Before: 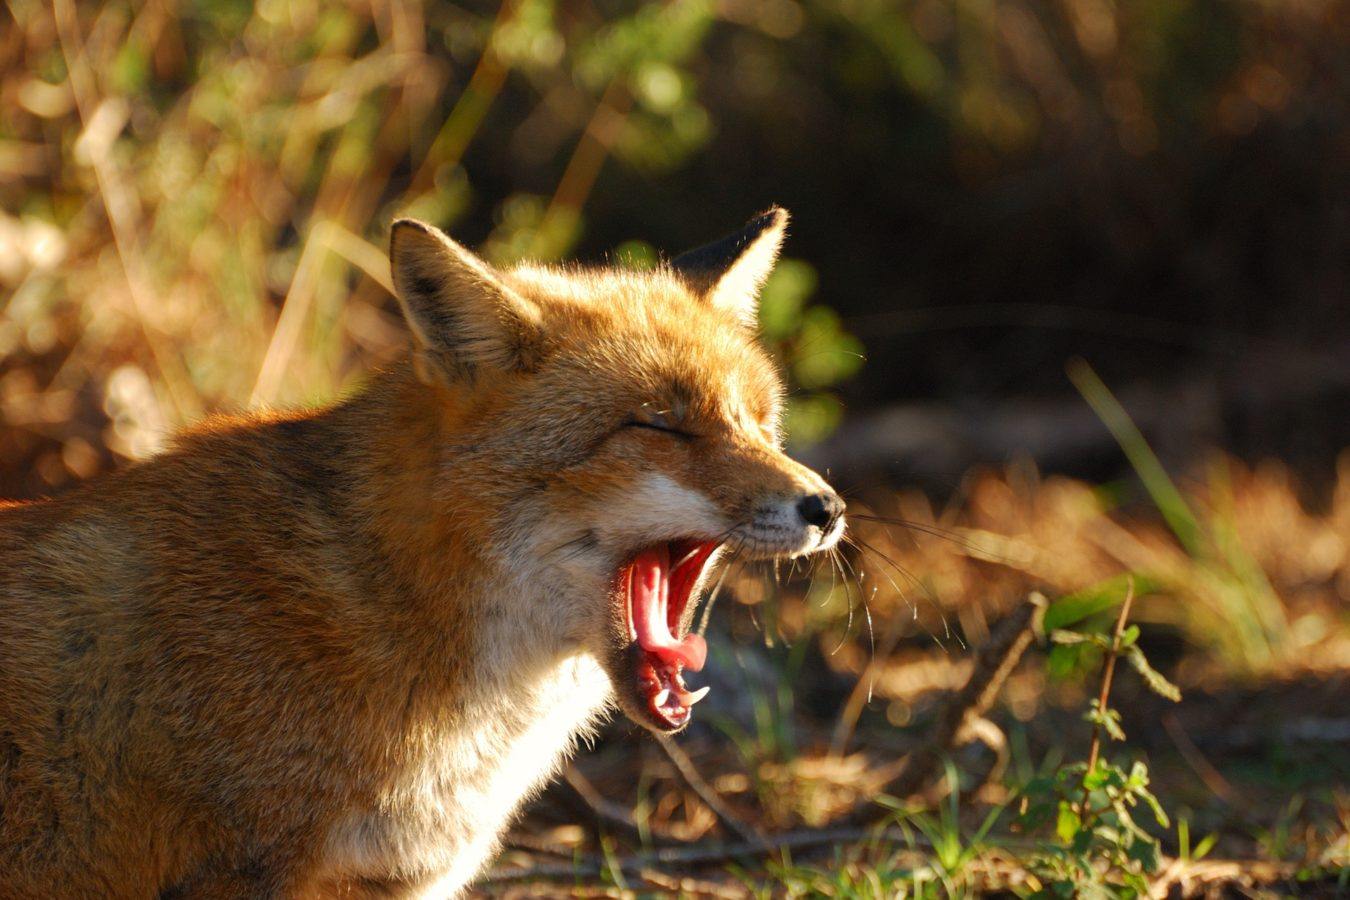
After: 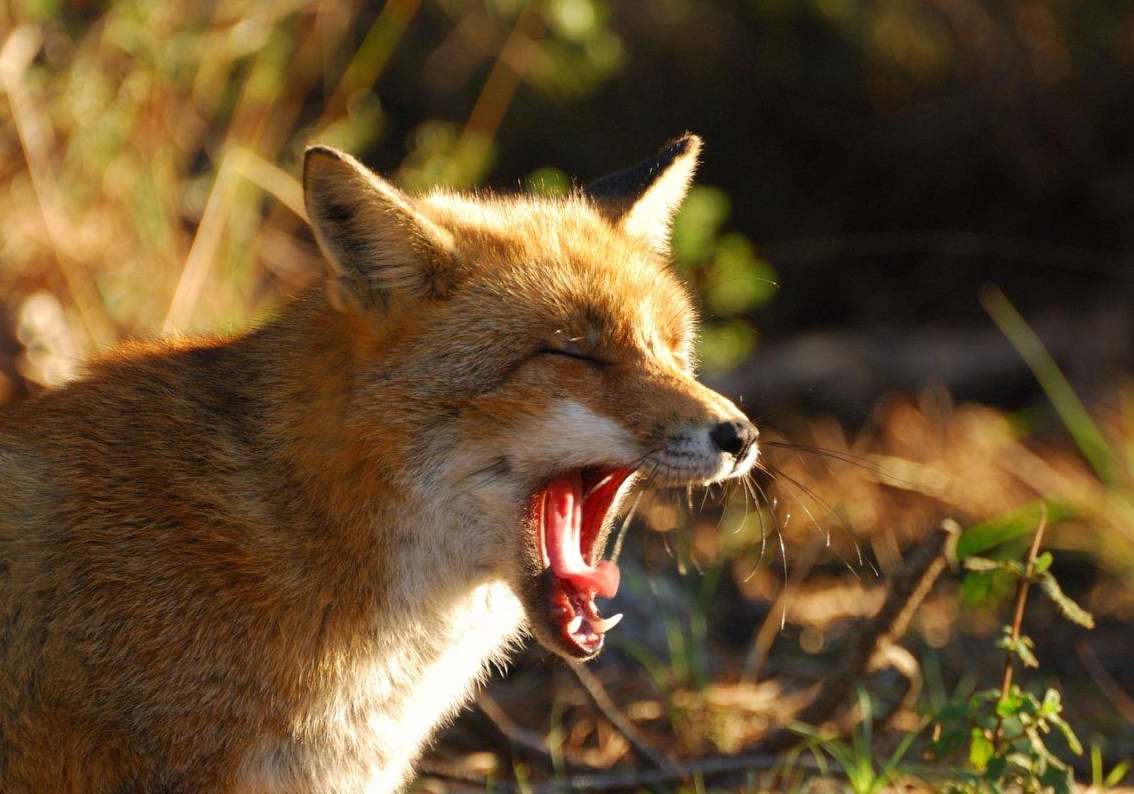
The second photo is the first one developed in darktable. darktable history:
crop: left 6.446%, top 8.188%, right 9.538%, bottom 3.548%
tone equalizer: on, module defaults
white balance: emerald 1
